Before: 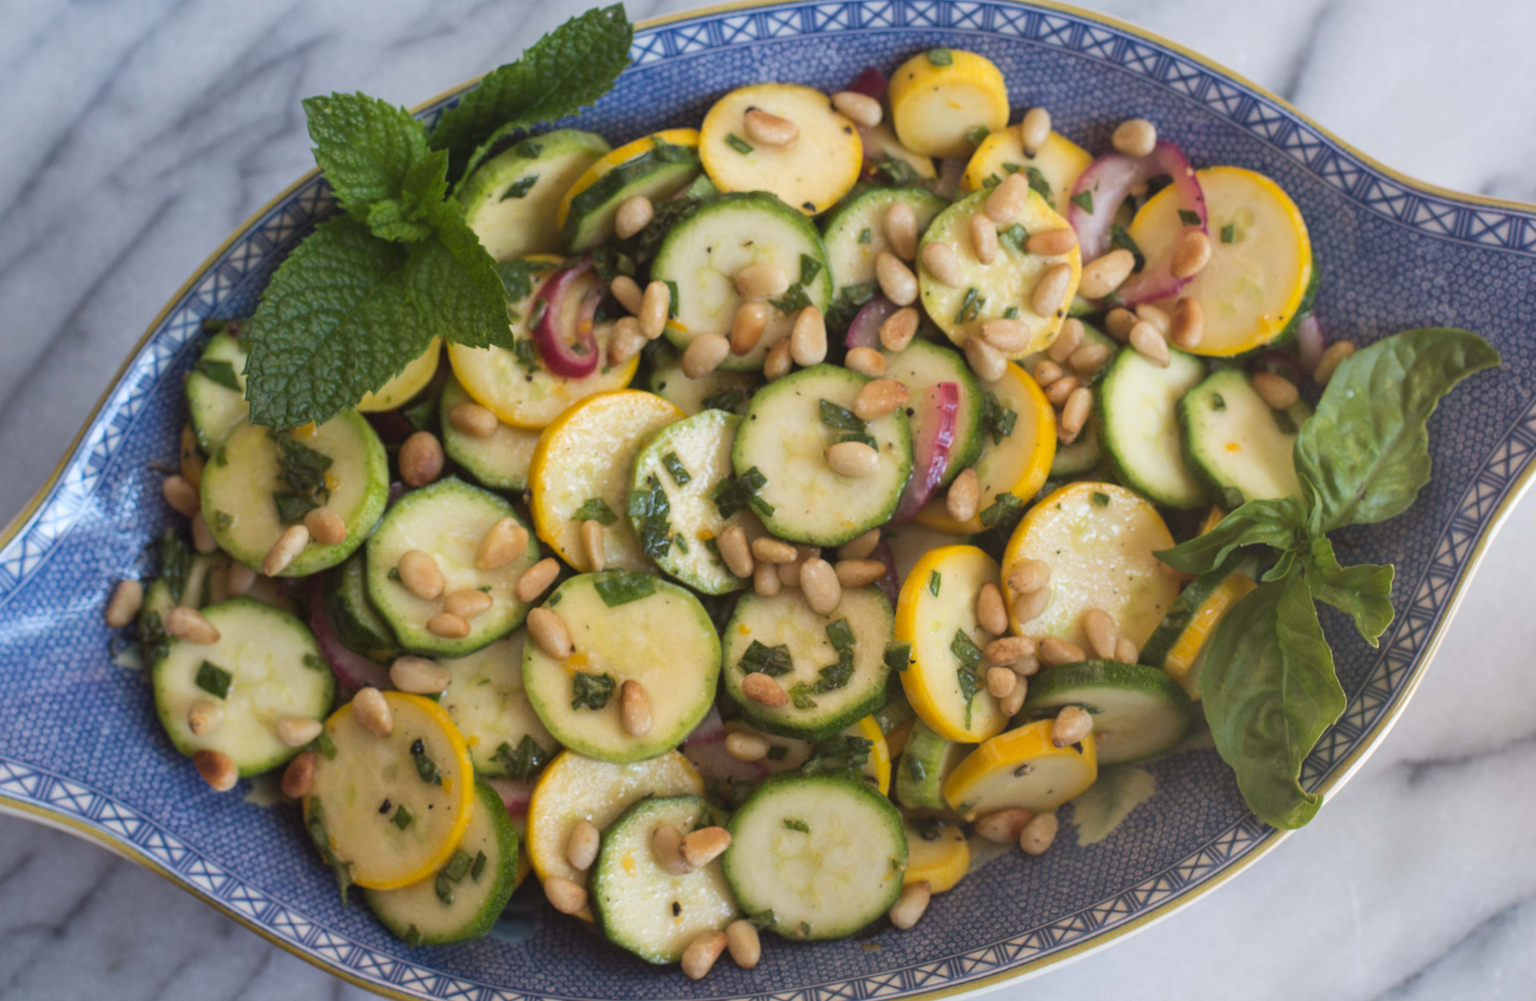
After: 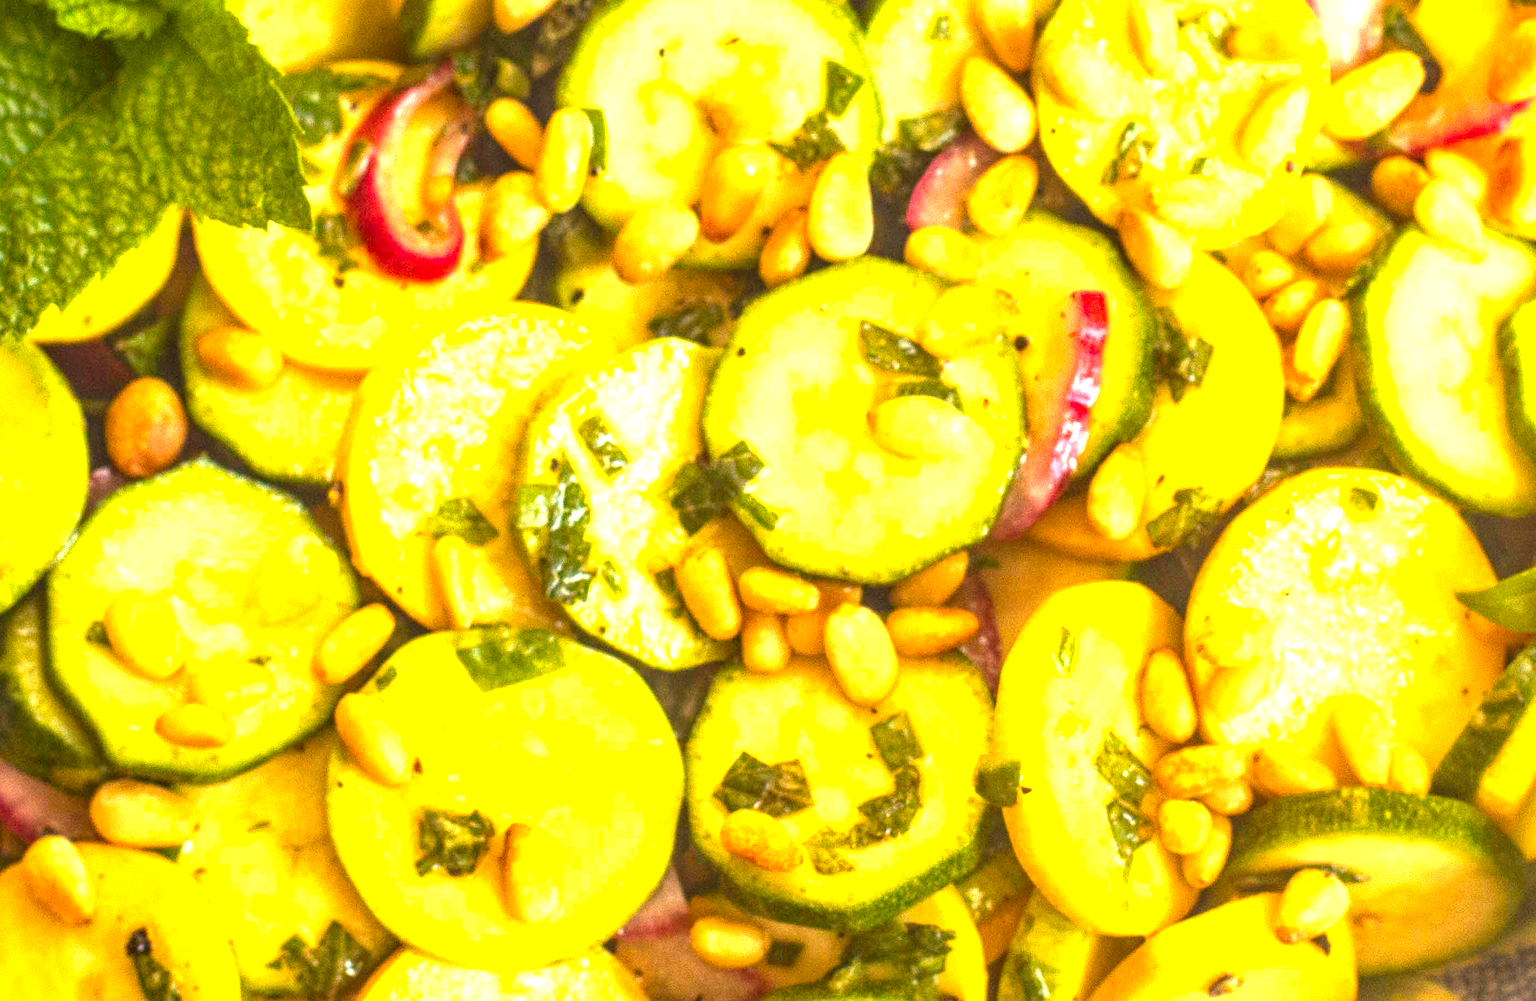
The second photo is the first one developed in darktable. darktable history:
color balance rgb: perceptual saturation grading › global saturation 36%, perceptual brilliance grading › global brilliance 10%, global vibrance 20%
local contrast: highlights 25%, detail 150%
tone equalizer: -8 EV 0.06 EV, smoothing diameter 25%, edges refinement/feathering 10, preserve details guided filter
exposure: black level correction 0, exposure 1.55 EV, compensate exposure bias true, compensate highlight preservation false
crop and rotate: left 22.13%, top 22.054%, right 22.026%, bottom 22.102%
white balance: red 1.138, green 0.996, blue 0.812
